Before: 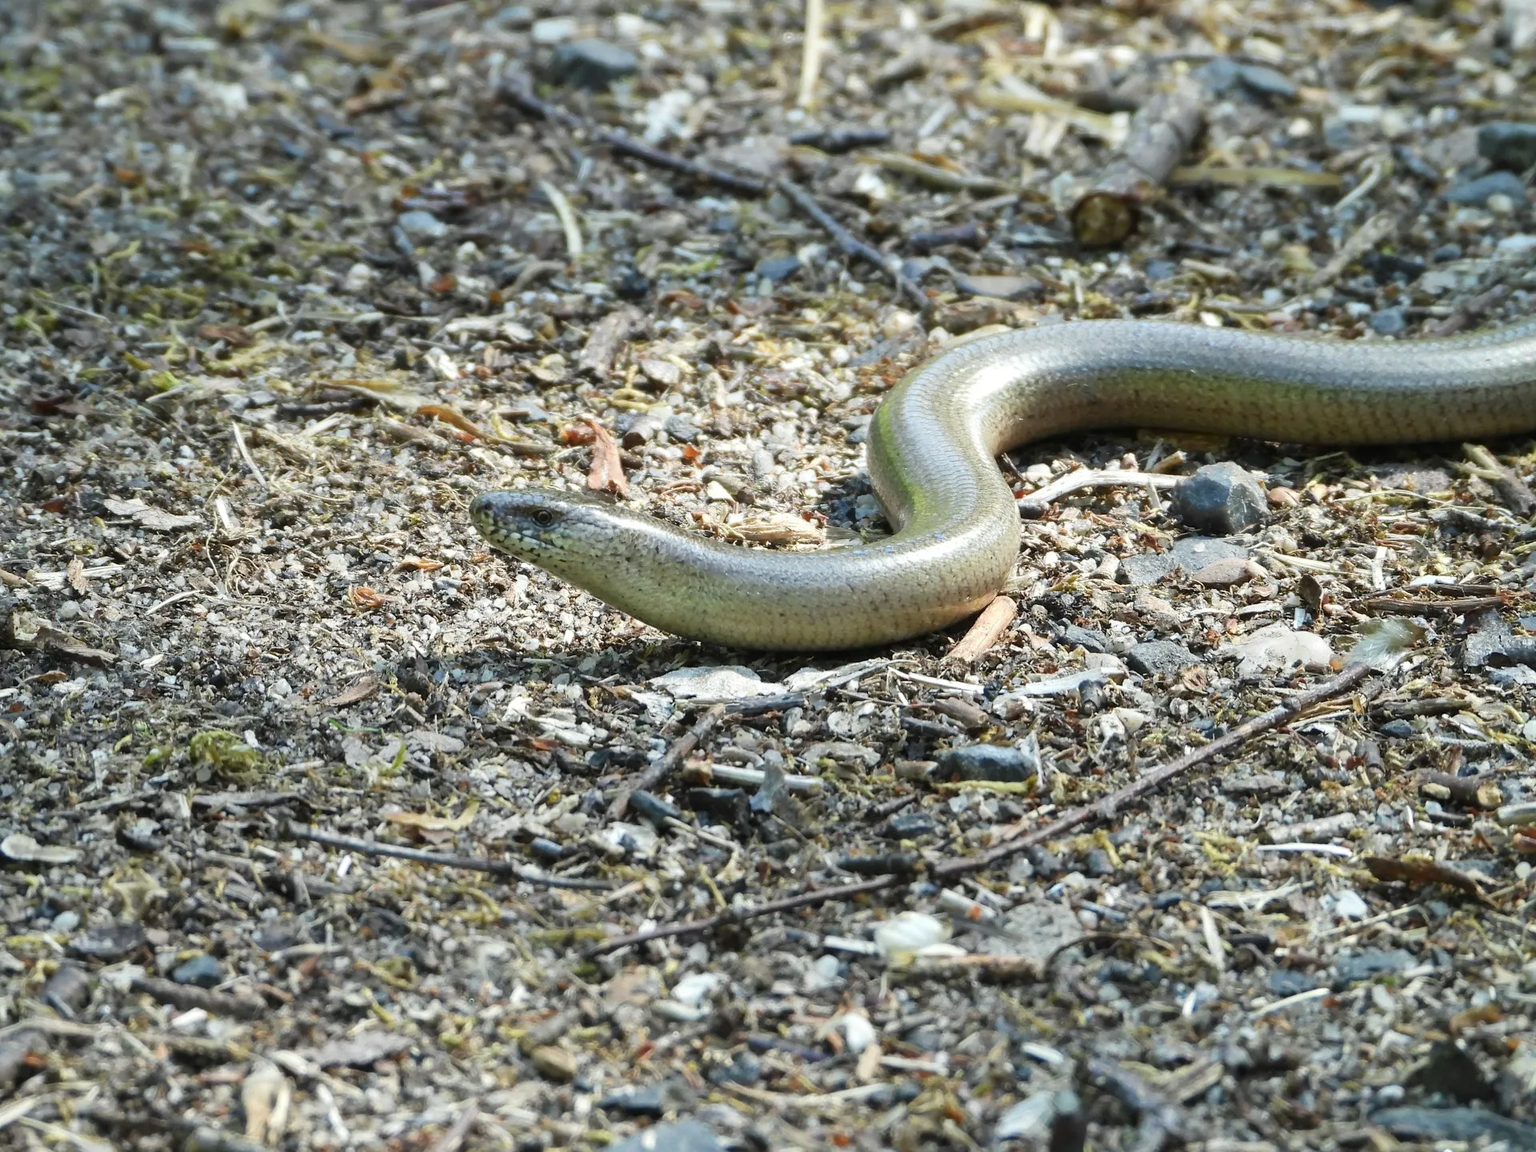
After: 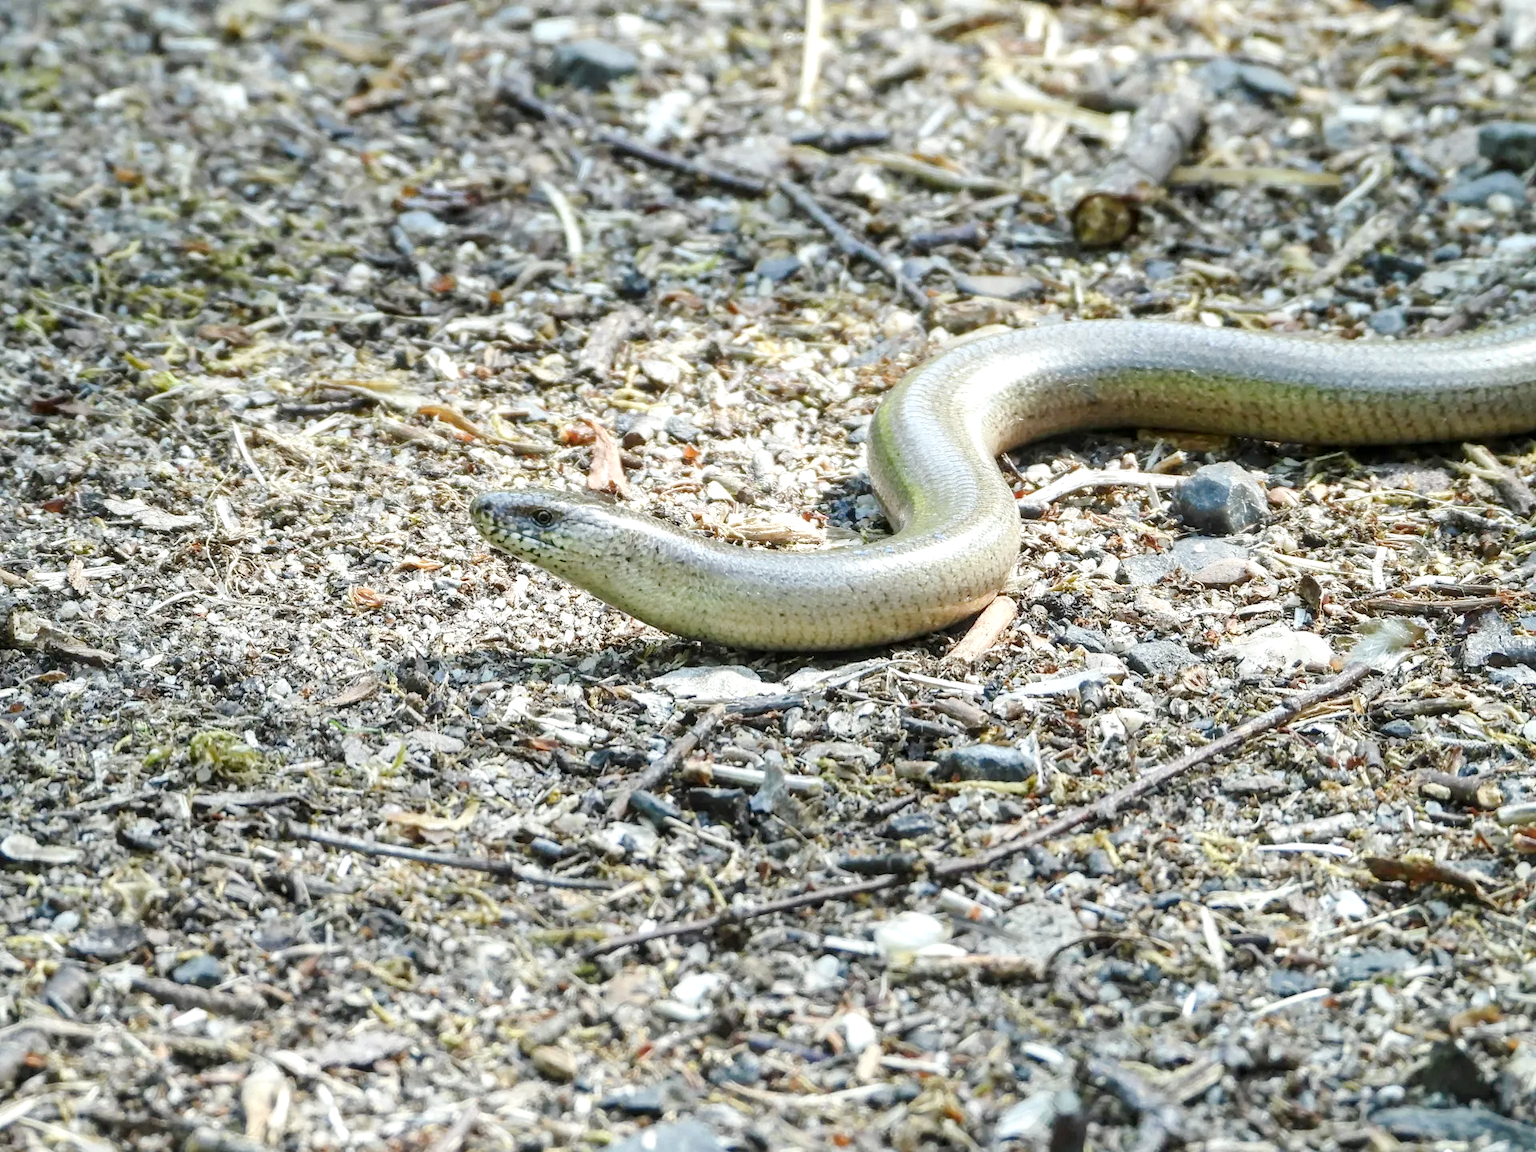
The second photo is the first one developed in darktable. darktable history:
local contrast: detail 130%
exposure: exposure 0.207 EV, compensate highlight preservation false
tone curve: curves: ch0 [(0, 0) (0.003, 0.004) (0.011, 0.015) (0.025, 0.033) (0.044, 0.059) (0.069, 0.092) (0.1, 0.132) (0.136, 0.18) (0.177, 0.235) (0.224, 0.297) (0.277, 0.366) (0.335, 0.44) (0.399, 0.52) (0.468, 0.594) (0.543, 0.661) (0.623, 0.727) (0.709, 0.79) (0.801, 0.86) (0.898, 0.928) (1, 1)], preserve colors none
